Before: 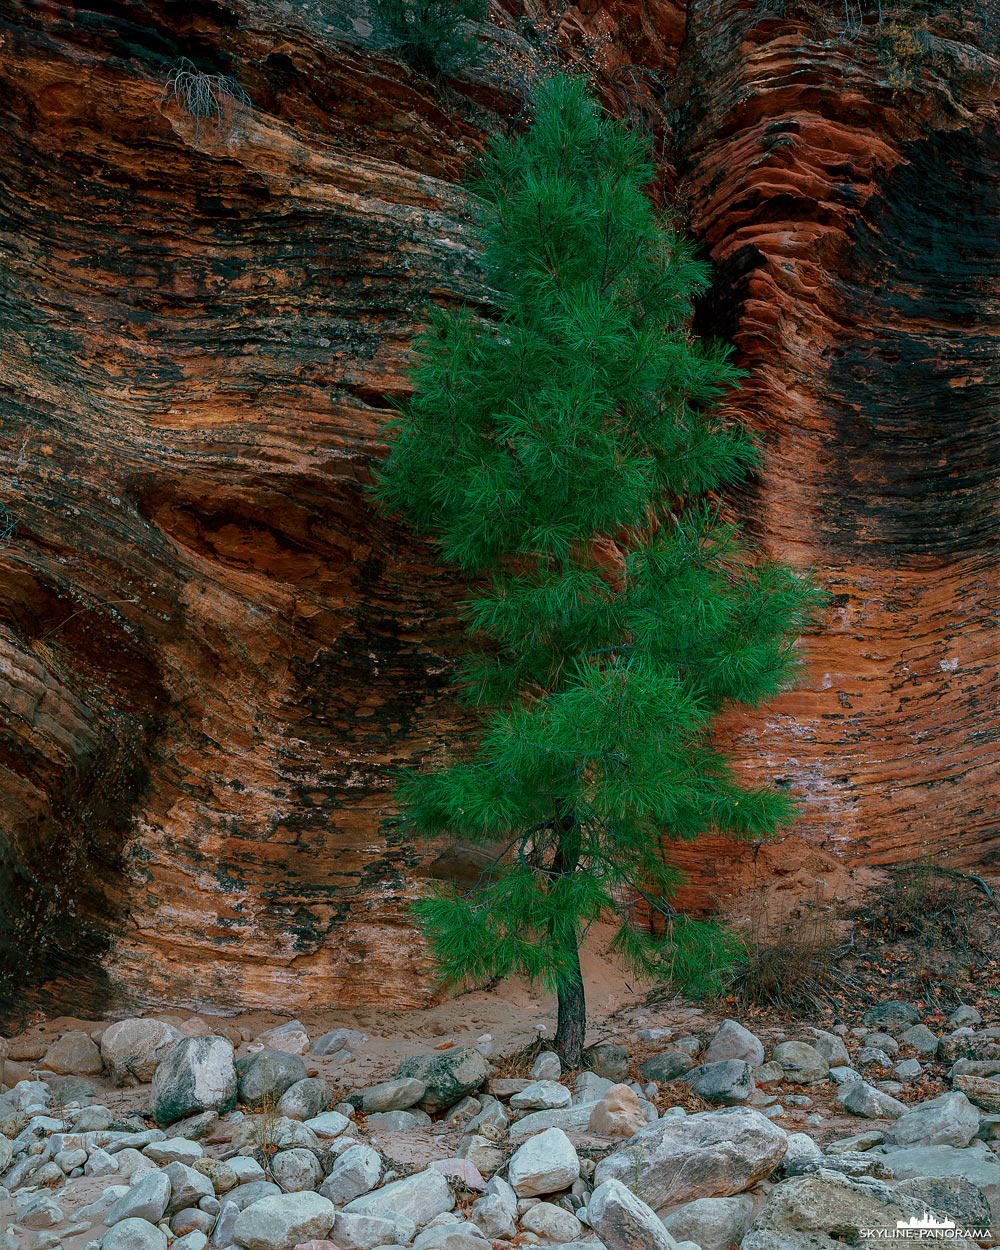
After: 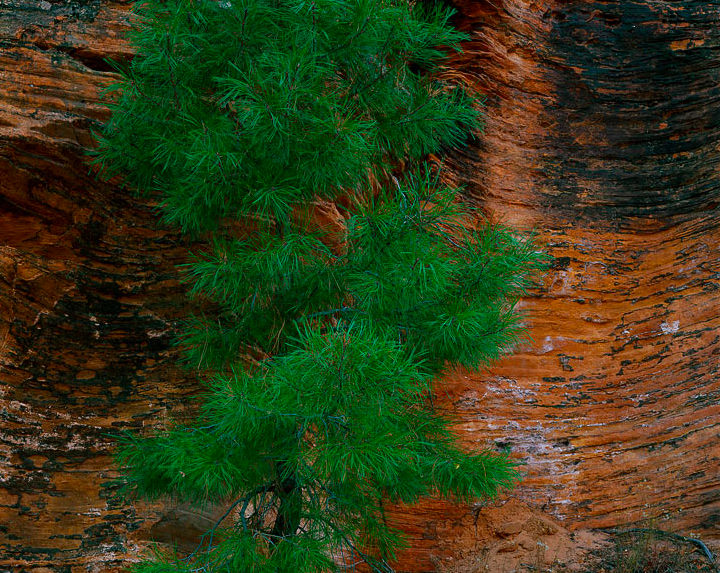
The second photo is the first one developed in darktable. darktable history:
crop and rotate: left 27.938%, top 27.046%, bottom 27.046%
color balance: output saturation 120%
